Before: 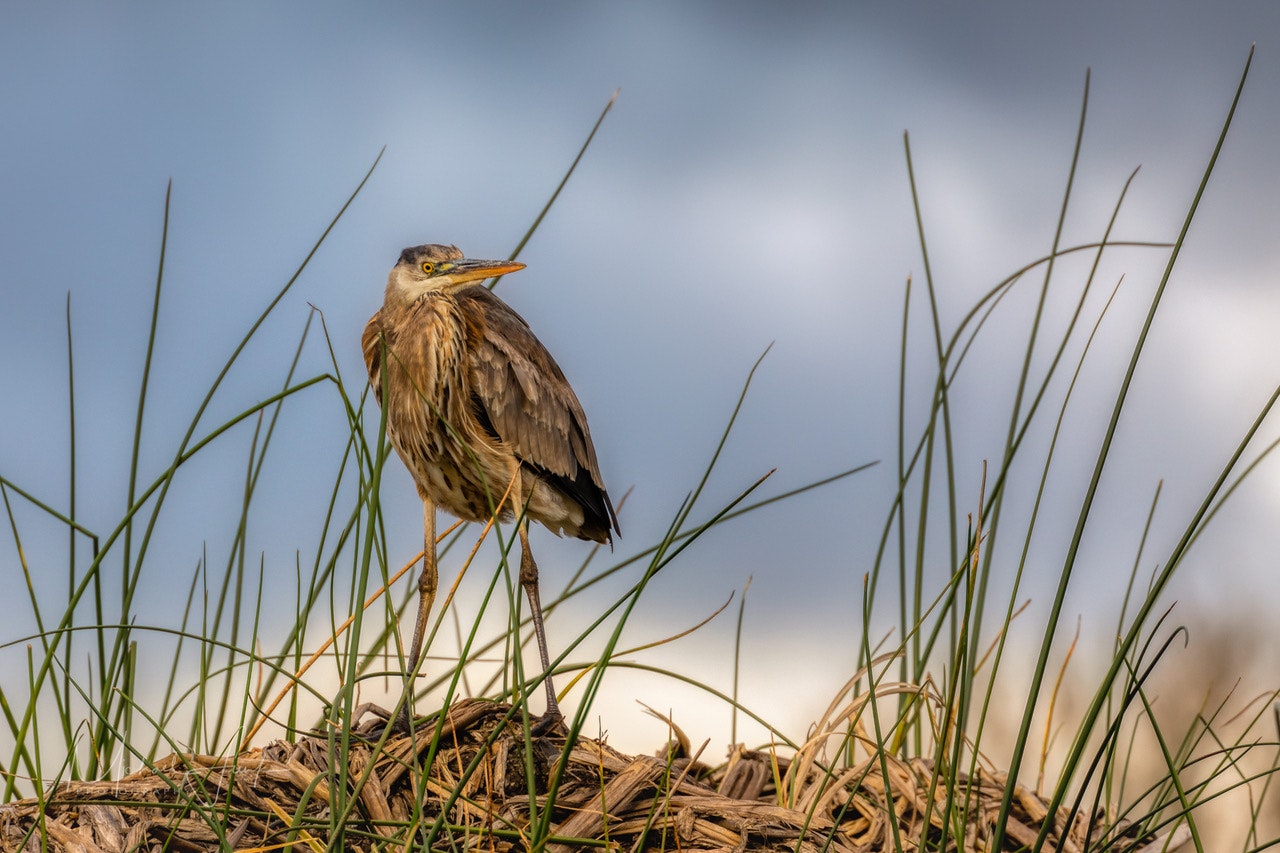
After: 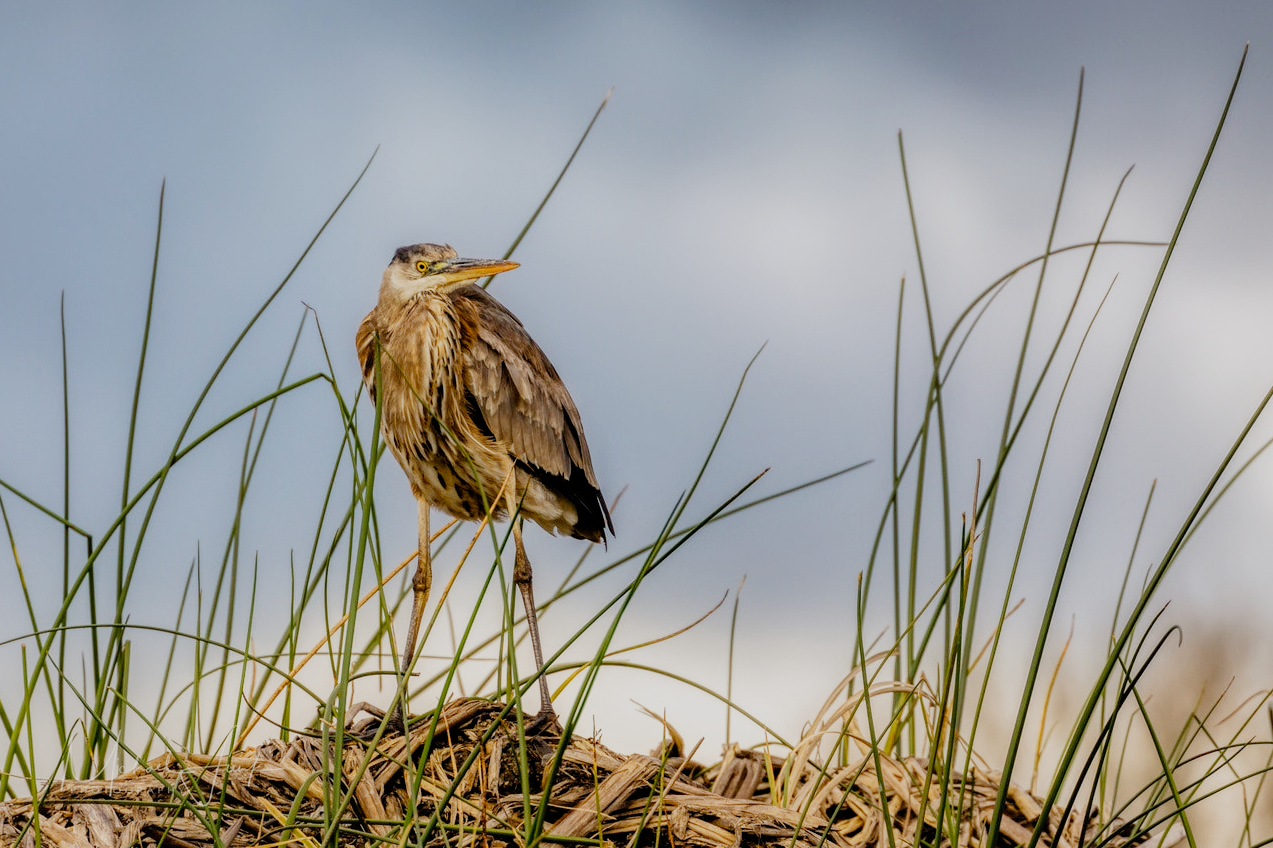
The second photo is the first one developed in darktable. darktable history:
exposure: exposure 0.495 EV, compensate highlight preservation false
crop and rotate: left 0.533%, top 0.214%, bottom 0.301%
filmic rgb: black relative exposure -7.12 EV, white relative exposure 5.38 EV, hardness 3.02, preserve chrominance no, color science v4 (2020), contrast in shadows soft
